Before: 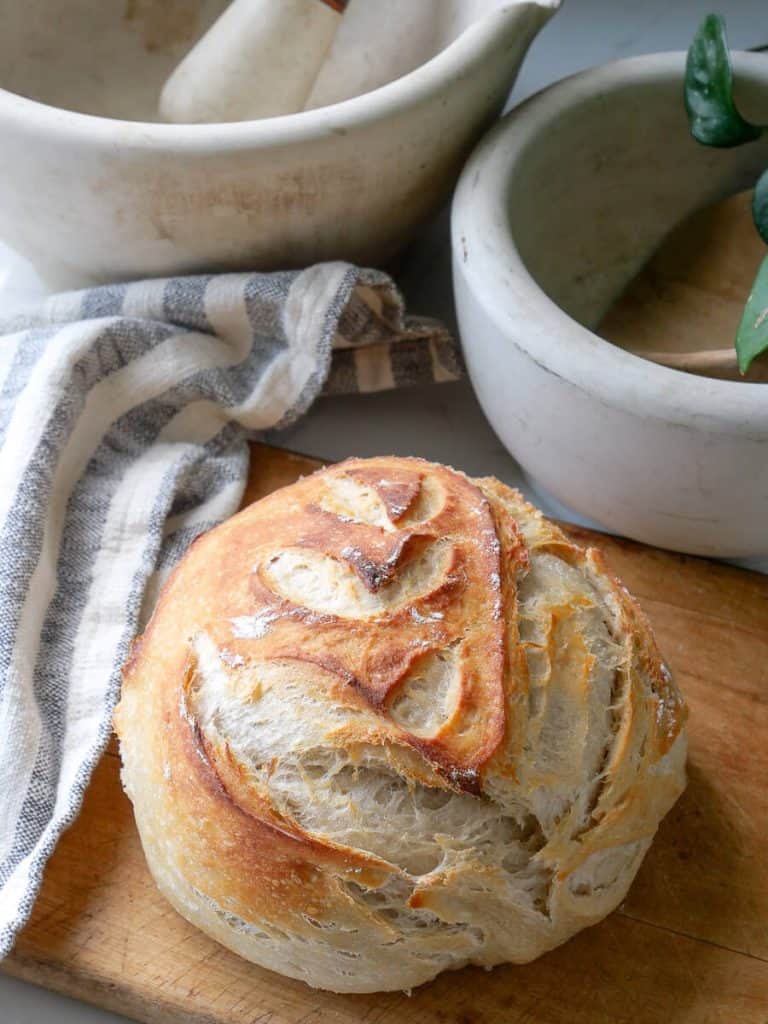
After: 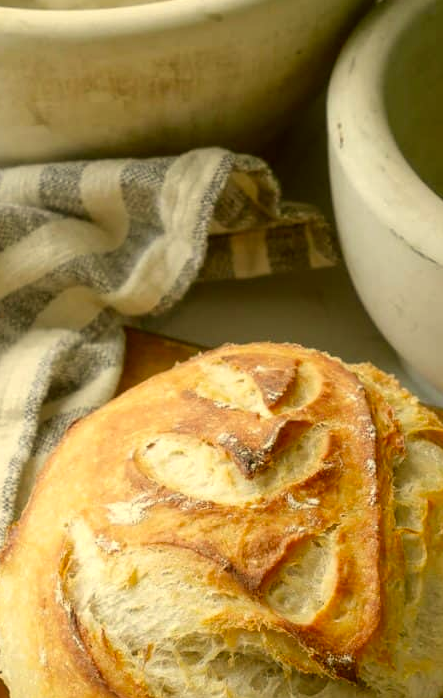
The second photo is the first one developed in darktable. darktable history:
color correction: highlights a* 0.162, highlights b* 29.53, shadows a* -0.162, shadows b* 21.09
crop: left 16.202%, top 11.208%, right 26.045%, bottom 20.557%
rotate and perspective: automatic cropping off
